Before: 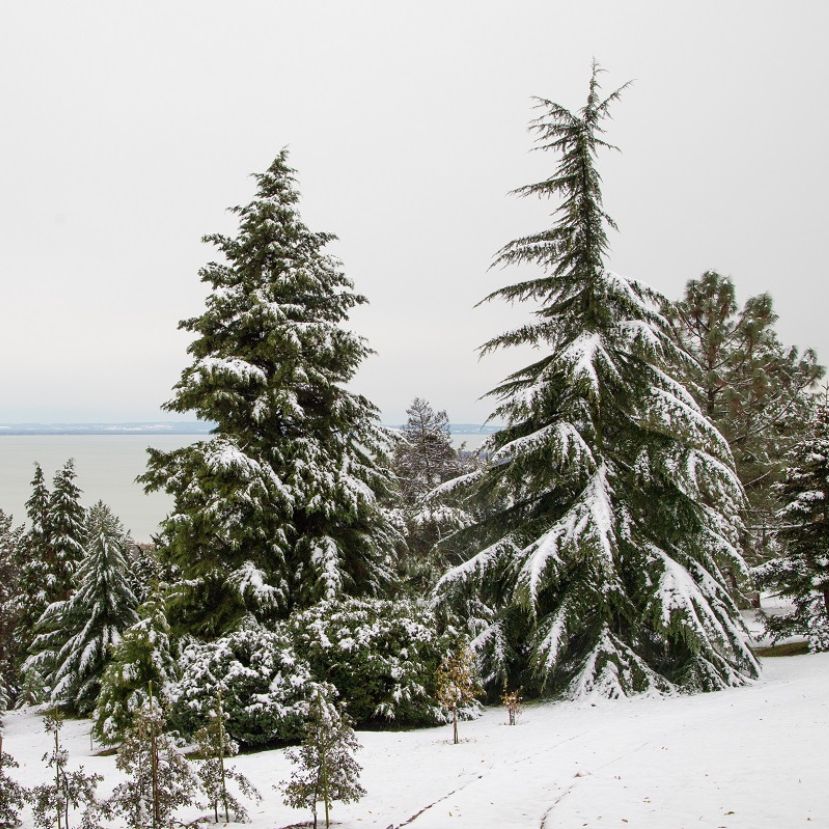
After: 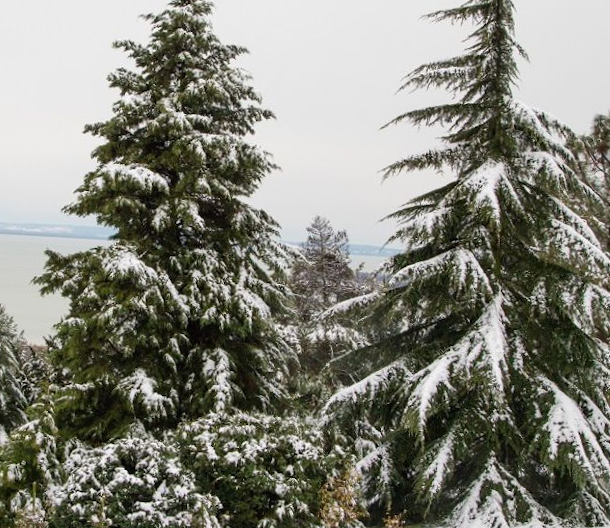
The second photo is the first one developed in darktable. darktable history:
crop and rotate: angle -3.45°, left 9.905%, top 20.439%, right 12.101%, bottom 12.056%
